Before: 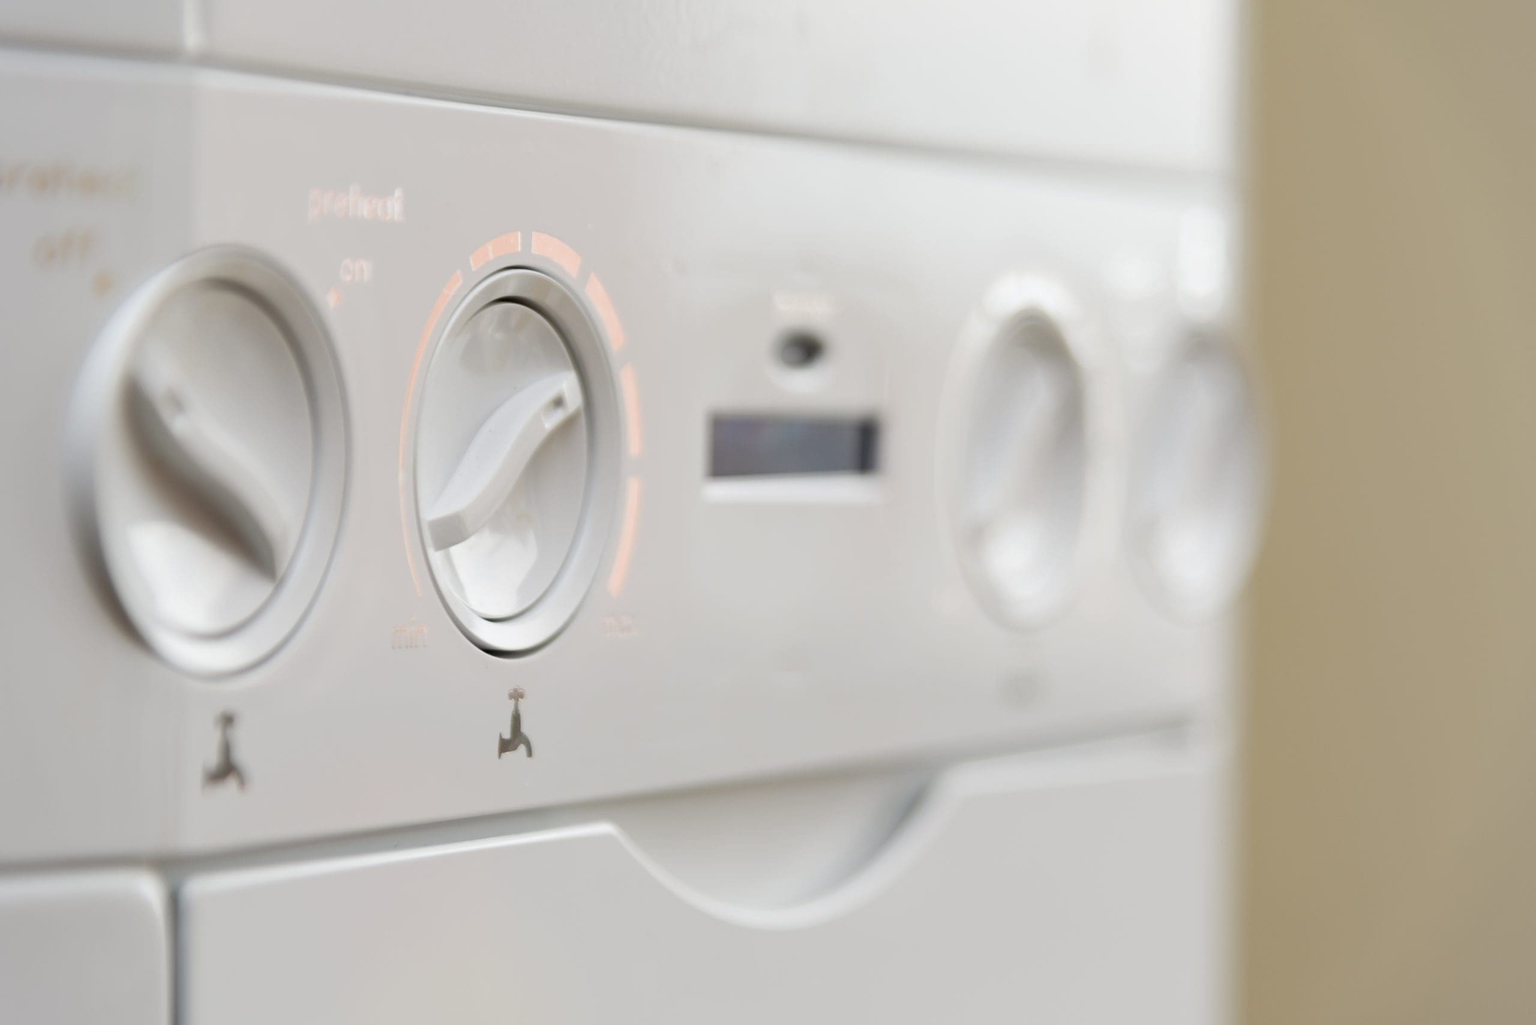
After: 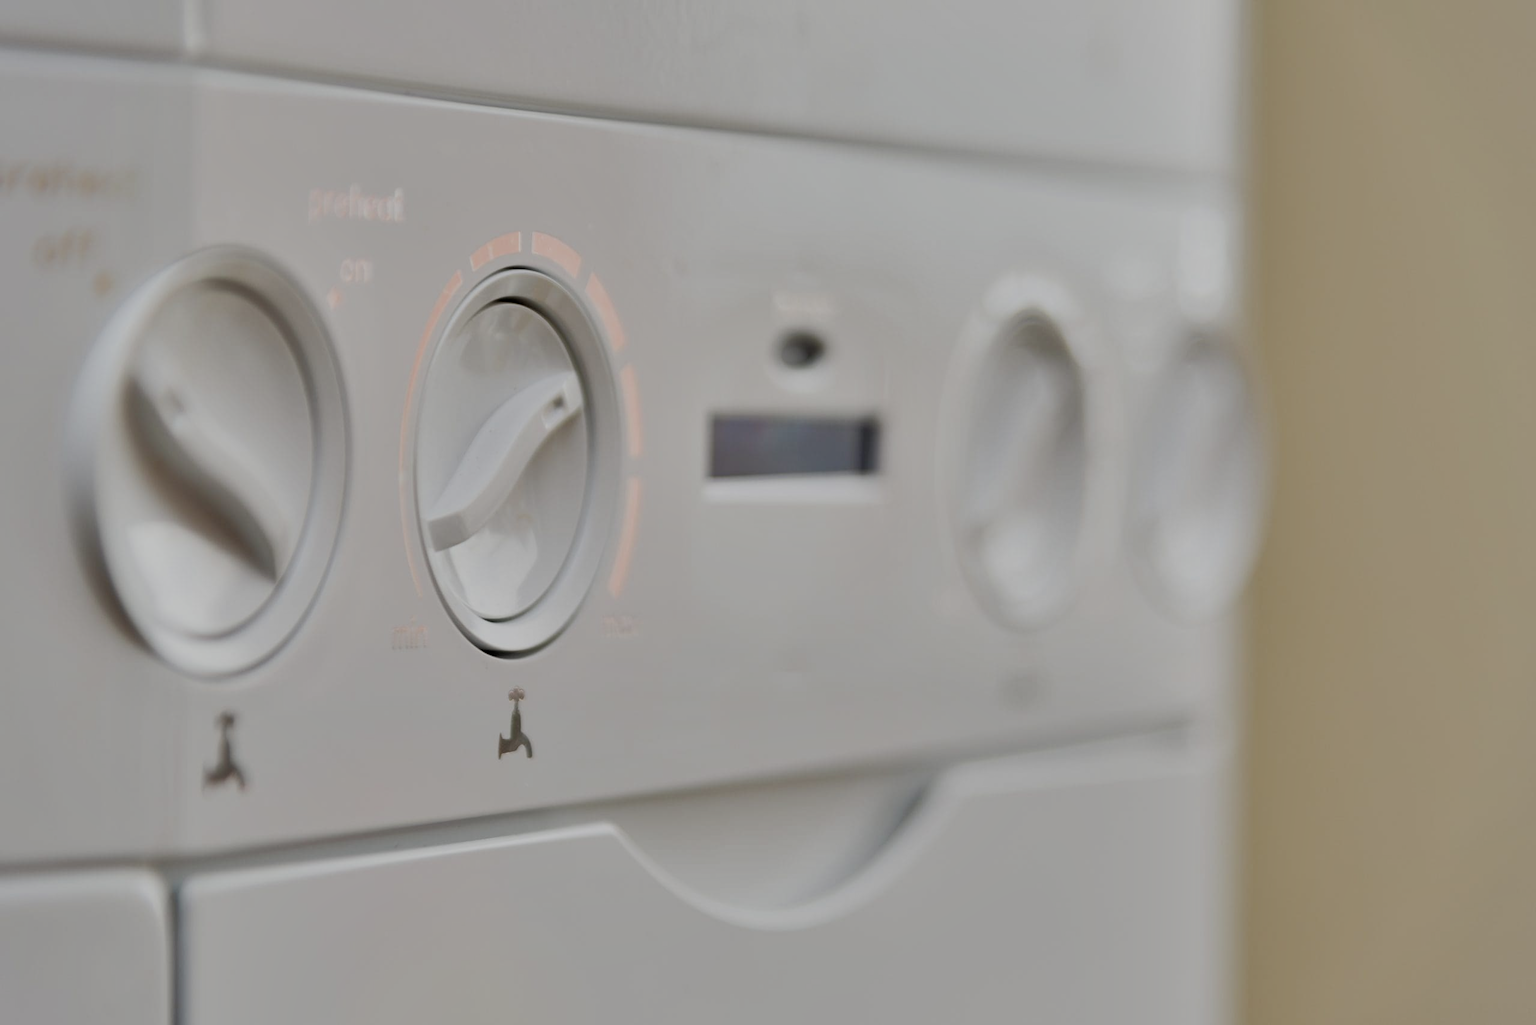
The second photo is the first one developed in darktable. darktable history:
shadows and highlights: radius 118.69, shadows 42.21, highlights -61.56, soften with gaussian
filmic rgb: black relative exposure -6.68 EV, white relative exposure 4.56 EV, hardness 3.25
exposure: compensate highlight preservation false
